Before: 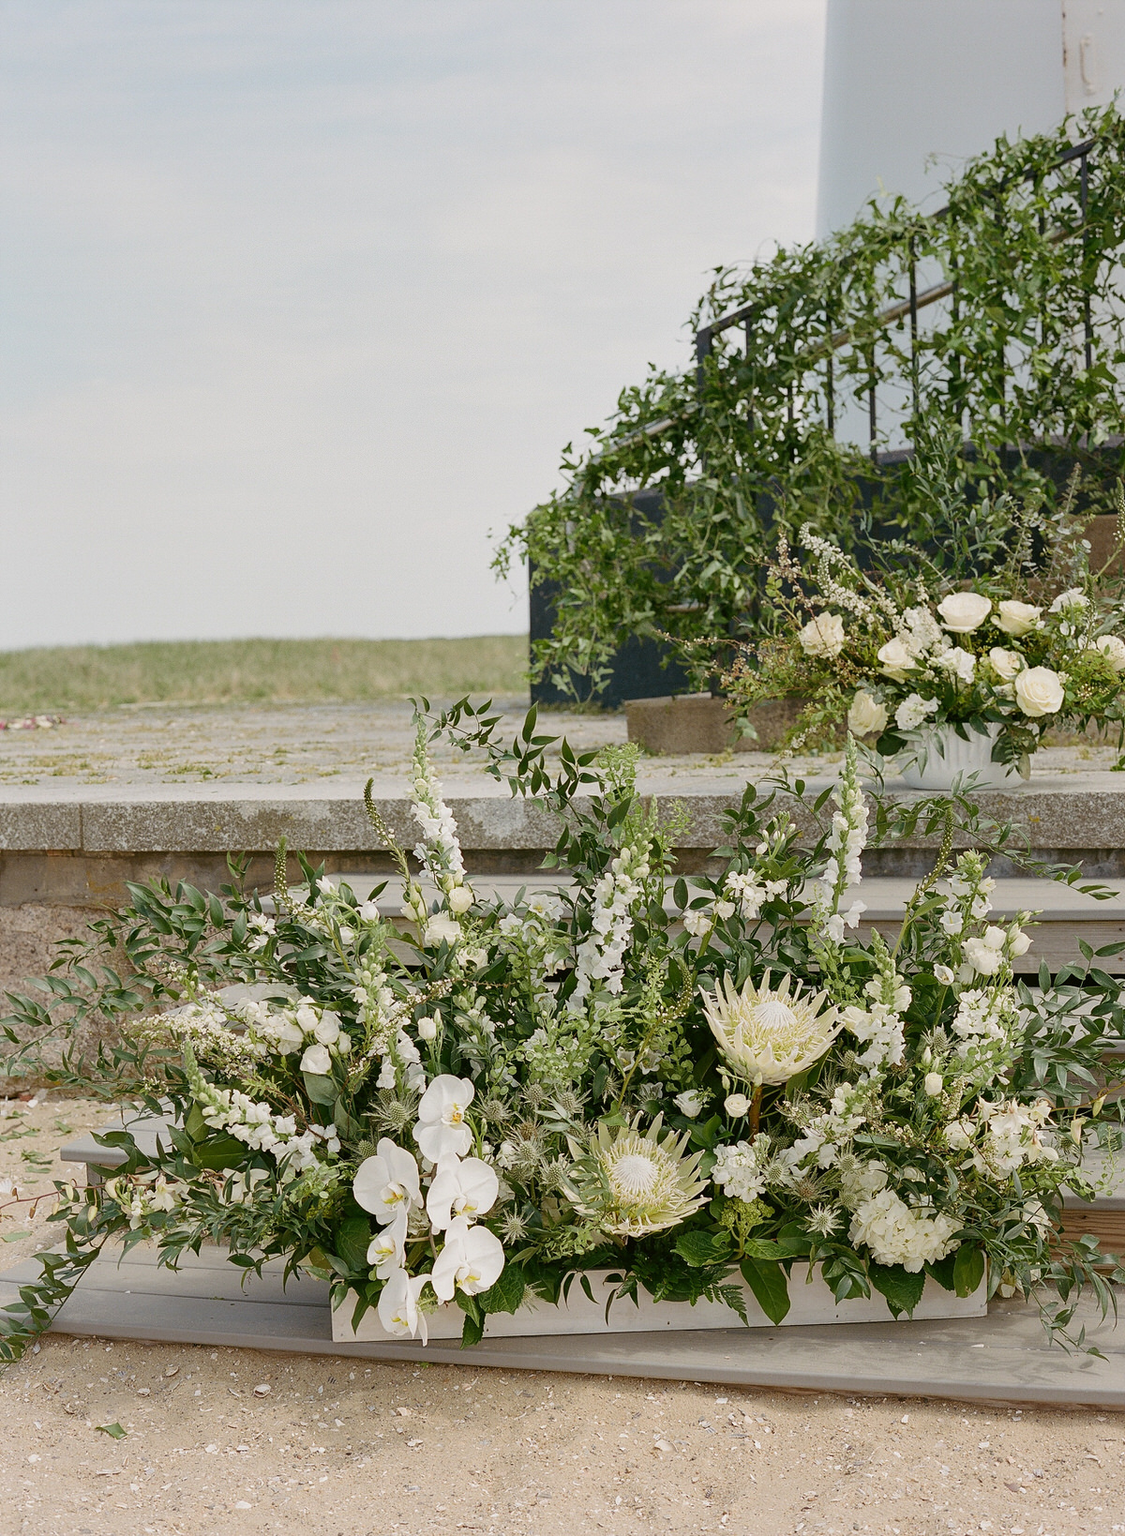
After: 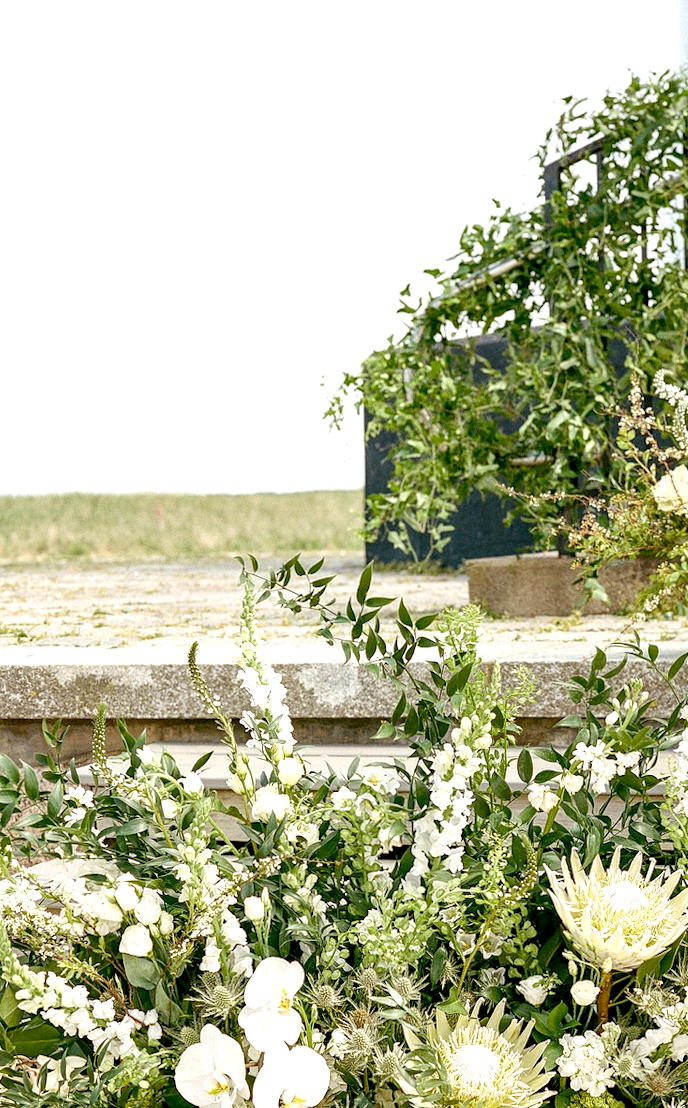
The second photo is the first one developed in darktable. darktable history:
exposure: black level correction 0.008, exposure 0.979 EV, compensate highlight preservation false
rotate and perspective: rotation 0.192°, lens shift (horizontal) -0.015, crop left 0.005, crop right 0.996, crop top 0.006, crop bottom 0.99
crop: left 16.202%, top 11.208%, right 26.045%, bottom 20.557%
local contrast: on, module defaults
